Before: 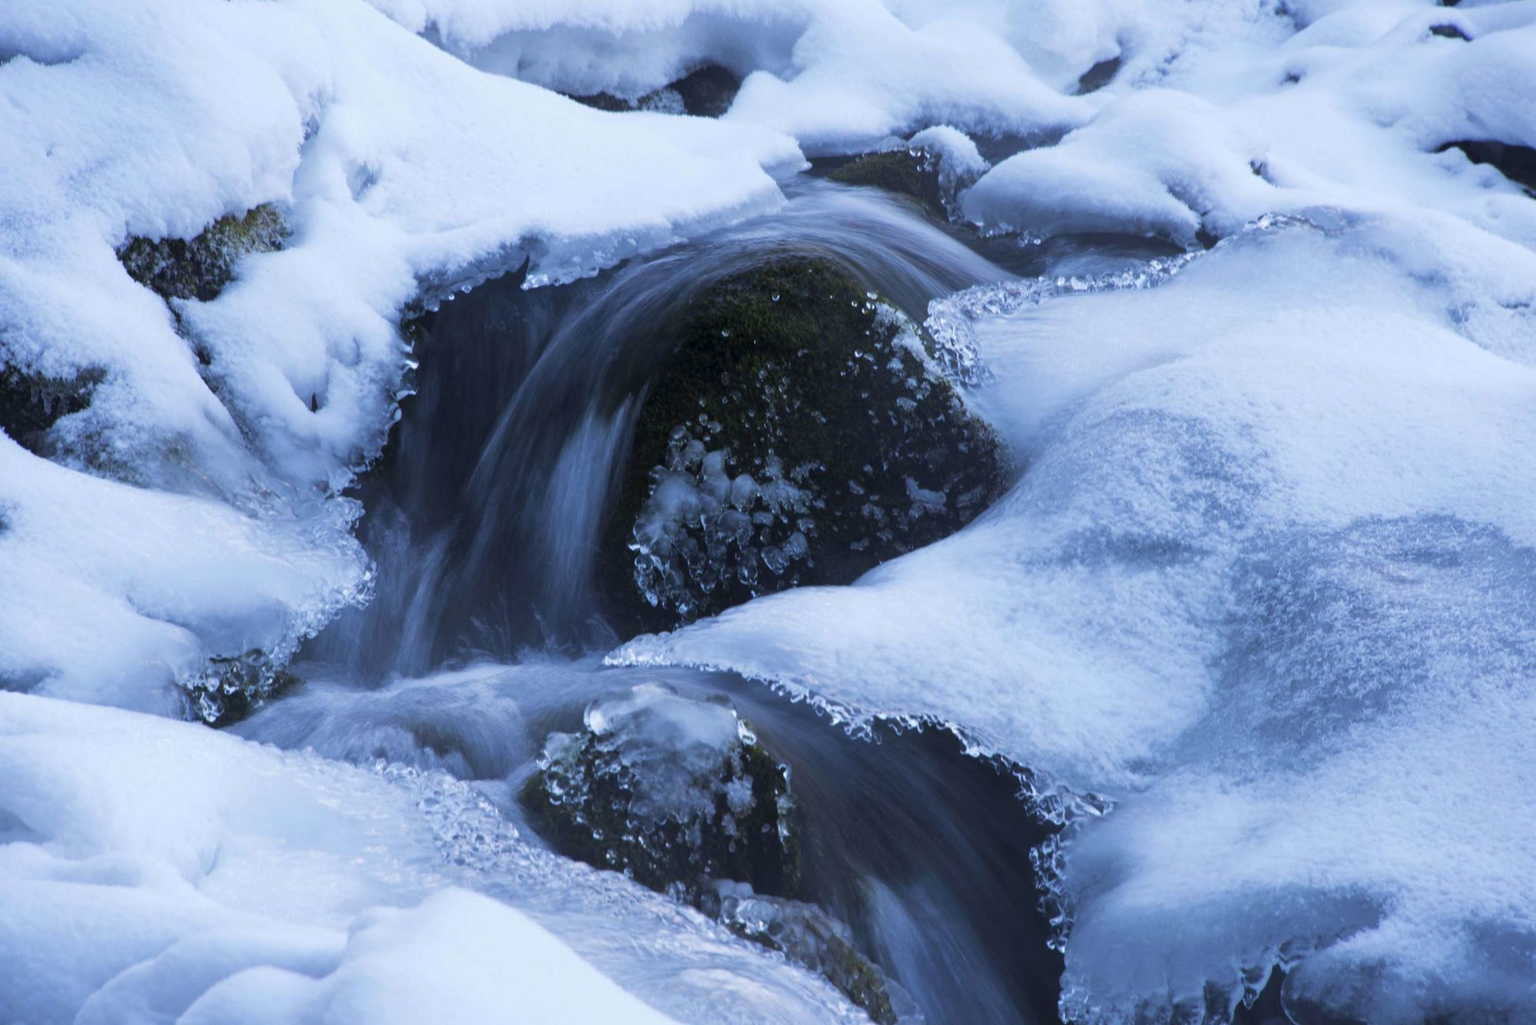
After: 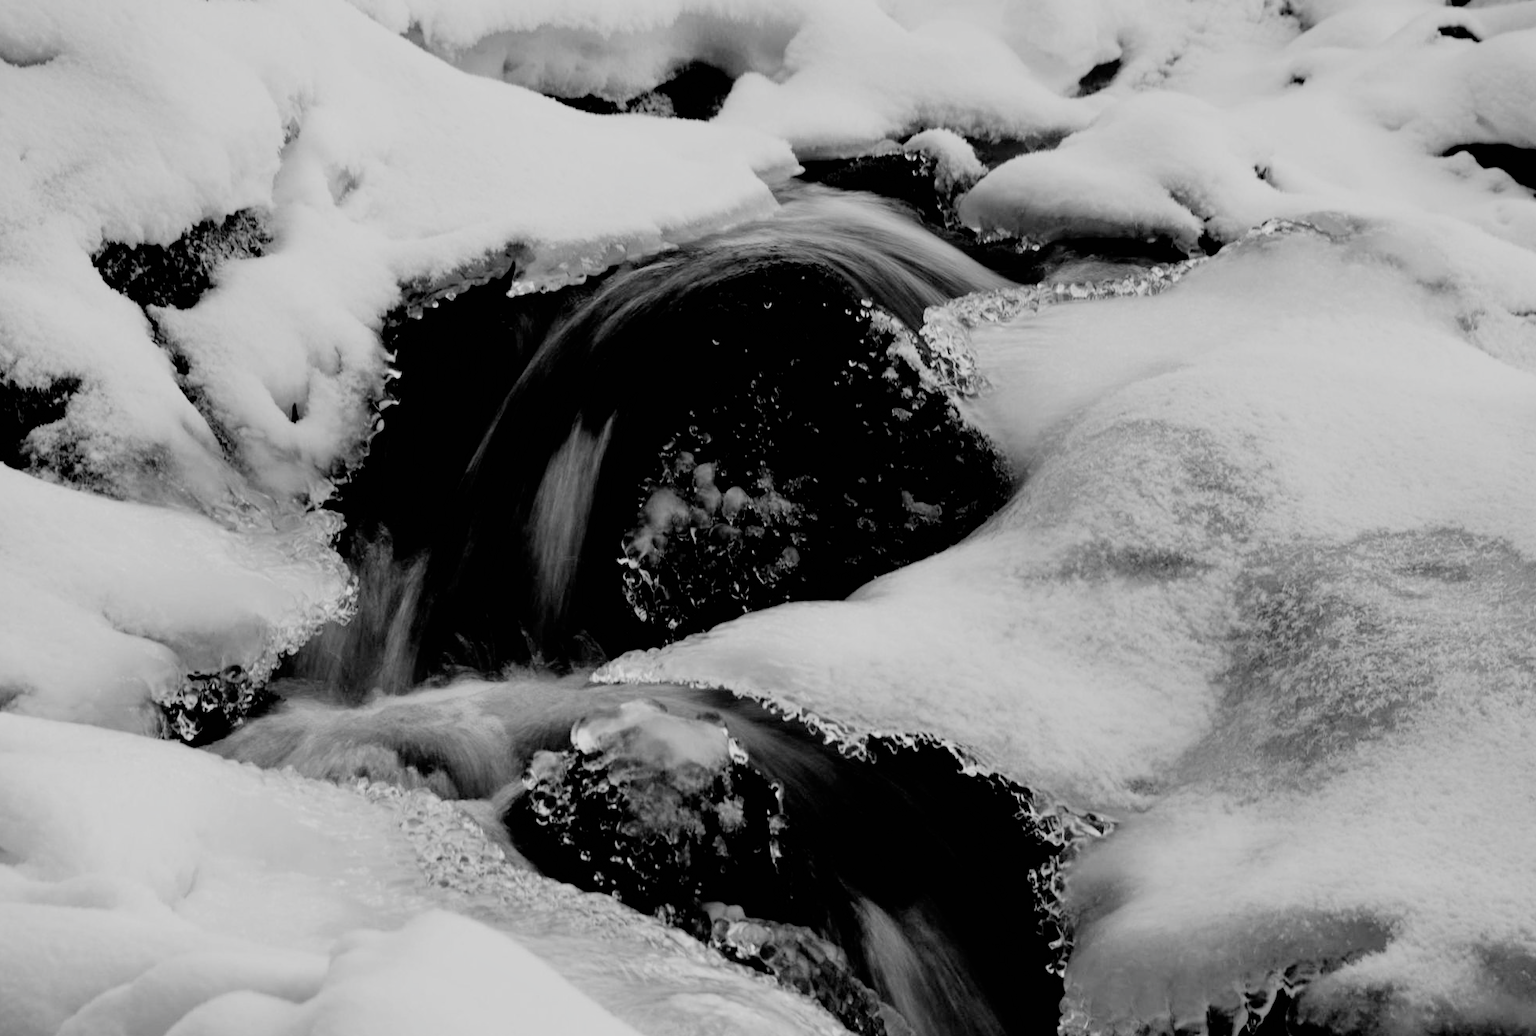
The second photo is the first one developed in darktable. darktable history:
filmic rgb: black relative exposure -2.85 EV, white relative exposure 4.56 EV, hardness 1.77, contrast 1.25, preserve chrominance no, color science v5 (2021)
color zones: curves: ch1 [(0, 0.006) (0.094, 0.285) (0.171, 0.001) (0.429, 0.001) (0.571, 0.003) (0.714, 0.004) (0.857, 0.004) (1, 0.006)]
contrast equalizer: octaves 7, y [[0.528 ×6], [0.514 ×6], [0.362 ×6], [0 ×6], [0 ×6]]
crop and rotate: left 1.774%, right 0.633%, bottom 1.28%
exposure: black level correction 0.001, compensate highlight preservation false
